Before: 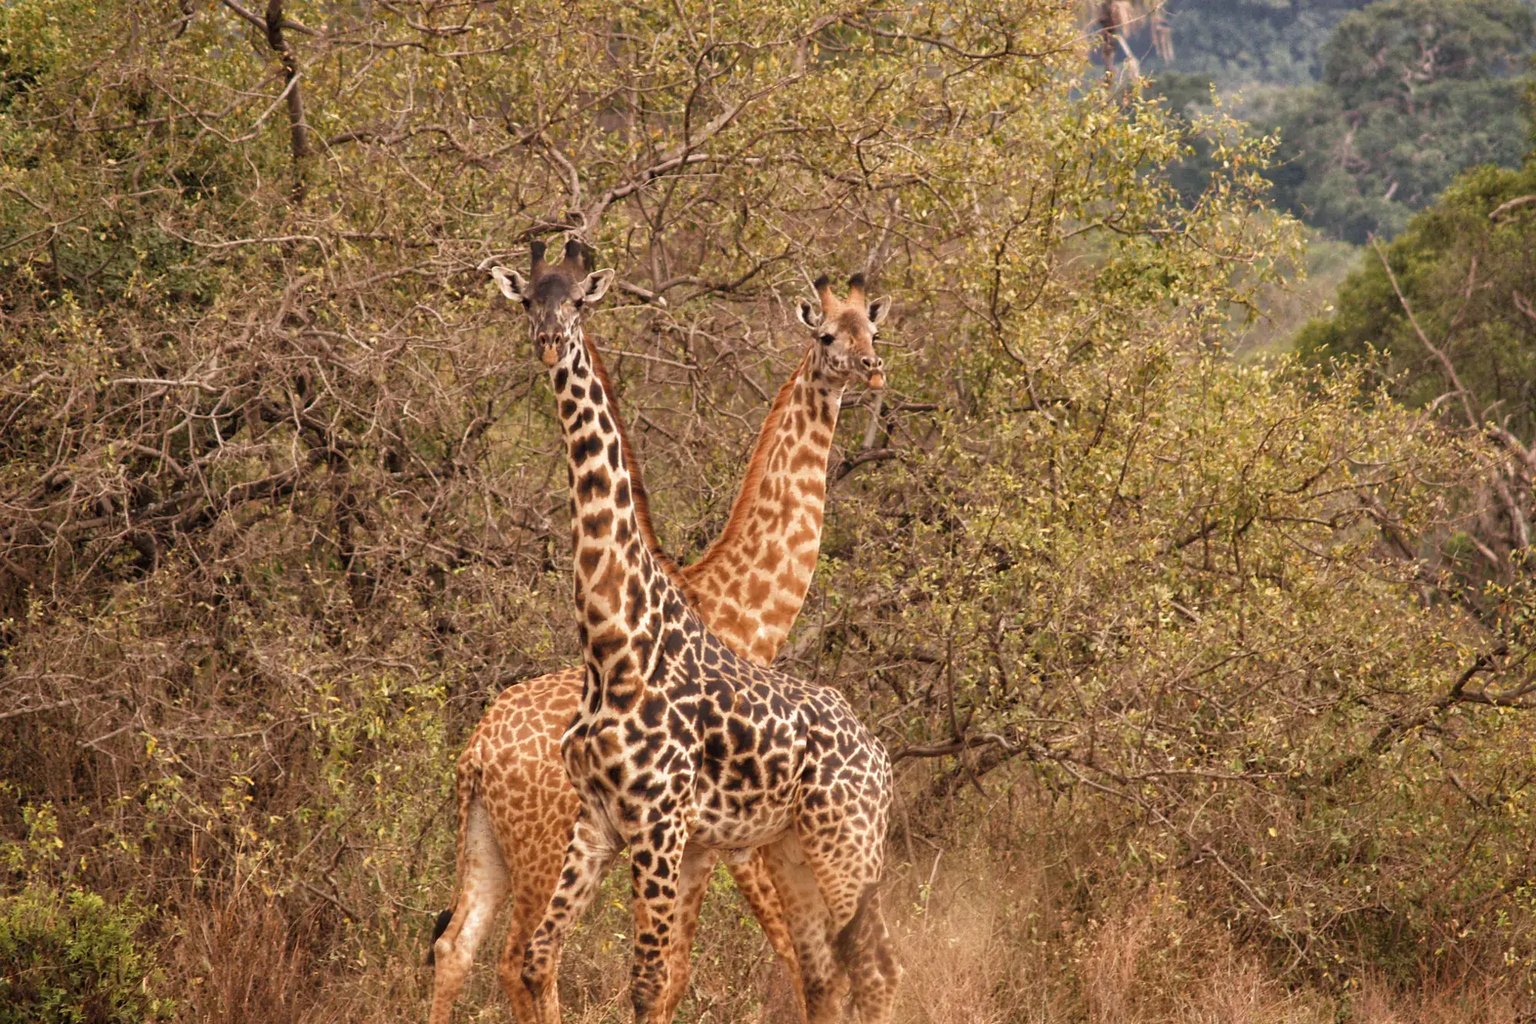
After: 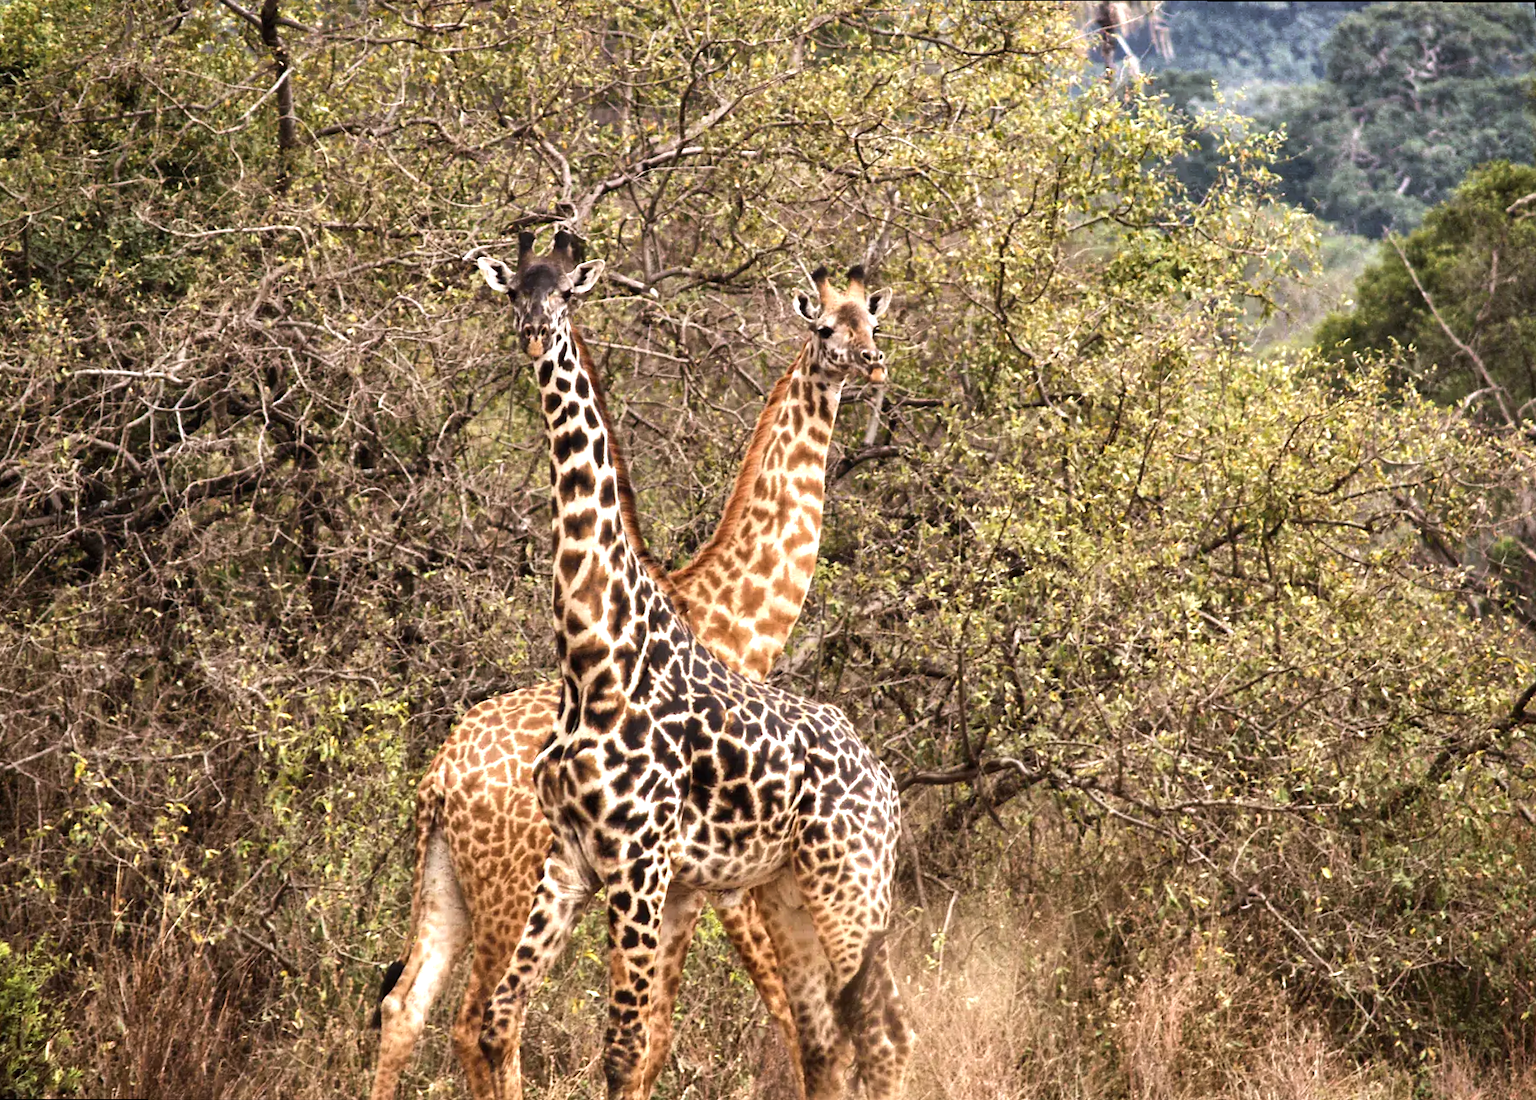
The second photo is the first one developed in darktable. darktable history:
tone equalizer: -8 EV -1.08 EV, -7 EV -1.01 EV, -6 EV -0.867 EV, -5 EV -0.578 EV, -3 EV 0.578 EV, -2 EV 0.867 EV, -1 EV 1.01 EV, +0 EV 1.08 EV, edges refinement/feathering 500, mask exposure compensation -1.57 EV, preserve details no
white balance: red 0.924, blue 1.095
rotate and perspective: rotation 0.215°, lens shift (vertical) -0.139, crop left 0.069, crop right 0.939, crop top 0.002, crop bottom 0.996
